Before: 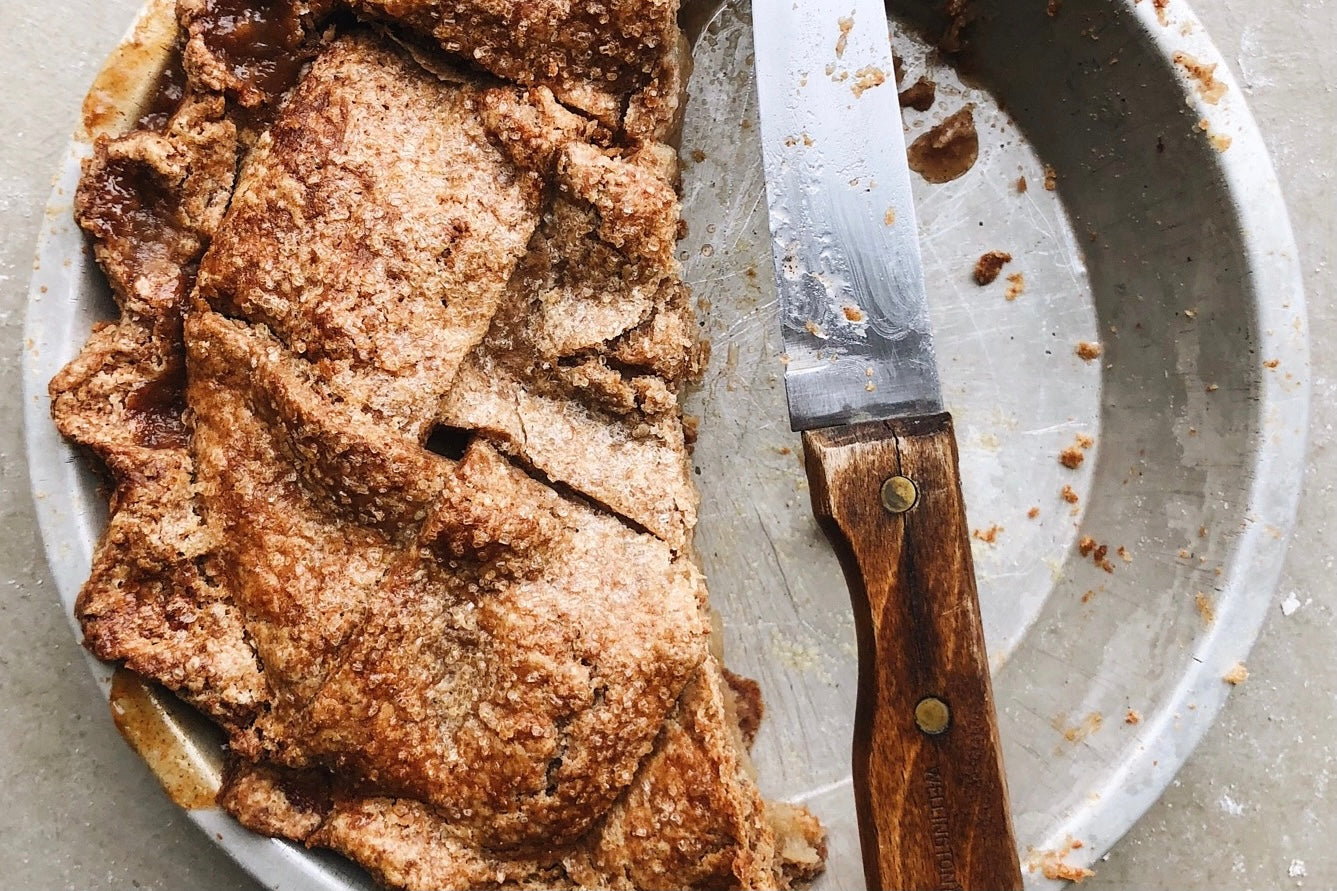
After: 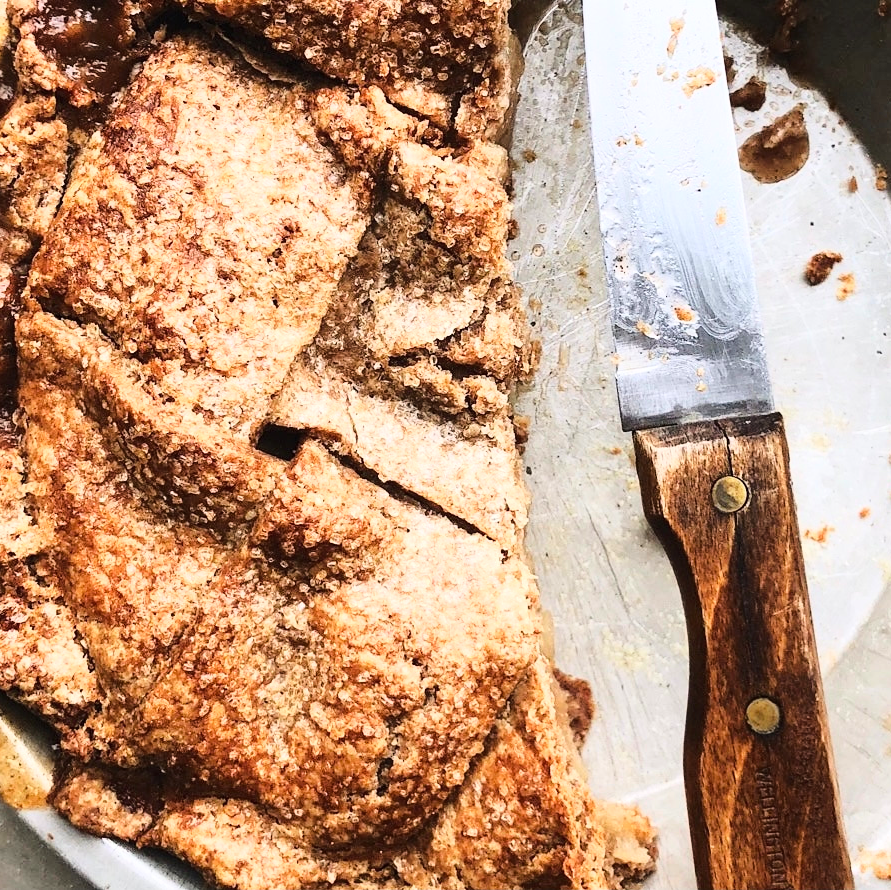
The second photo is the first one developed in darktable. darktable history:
base curve: curves: ch0 [(0, 0) (0.028, 0.03) (0.121, 0.232) (0.46, 0.748) (0.859, 0.968) (1, 1)]
crop and rotate: left 12.648%, right 20.685%
